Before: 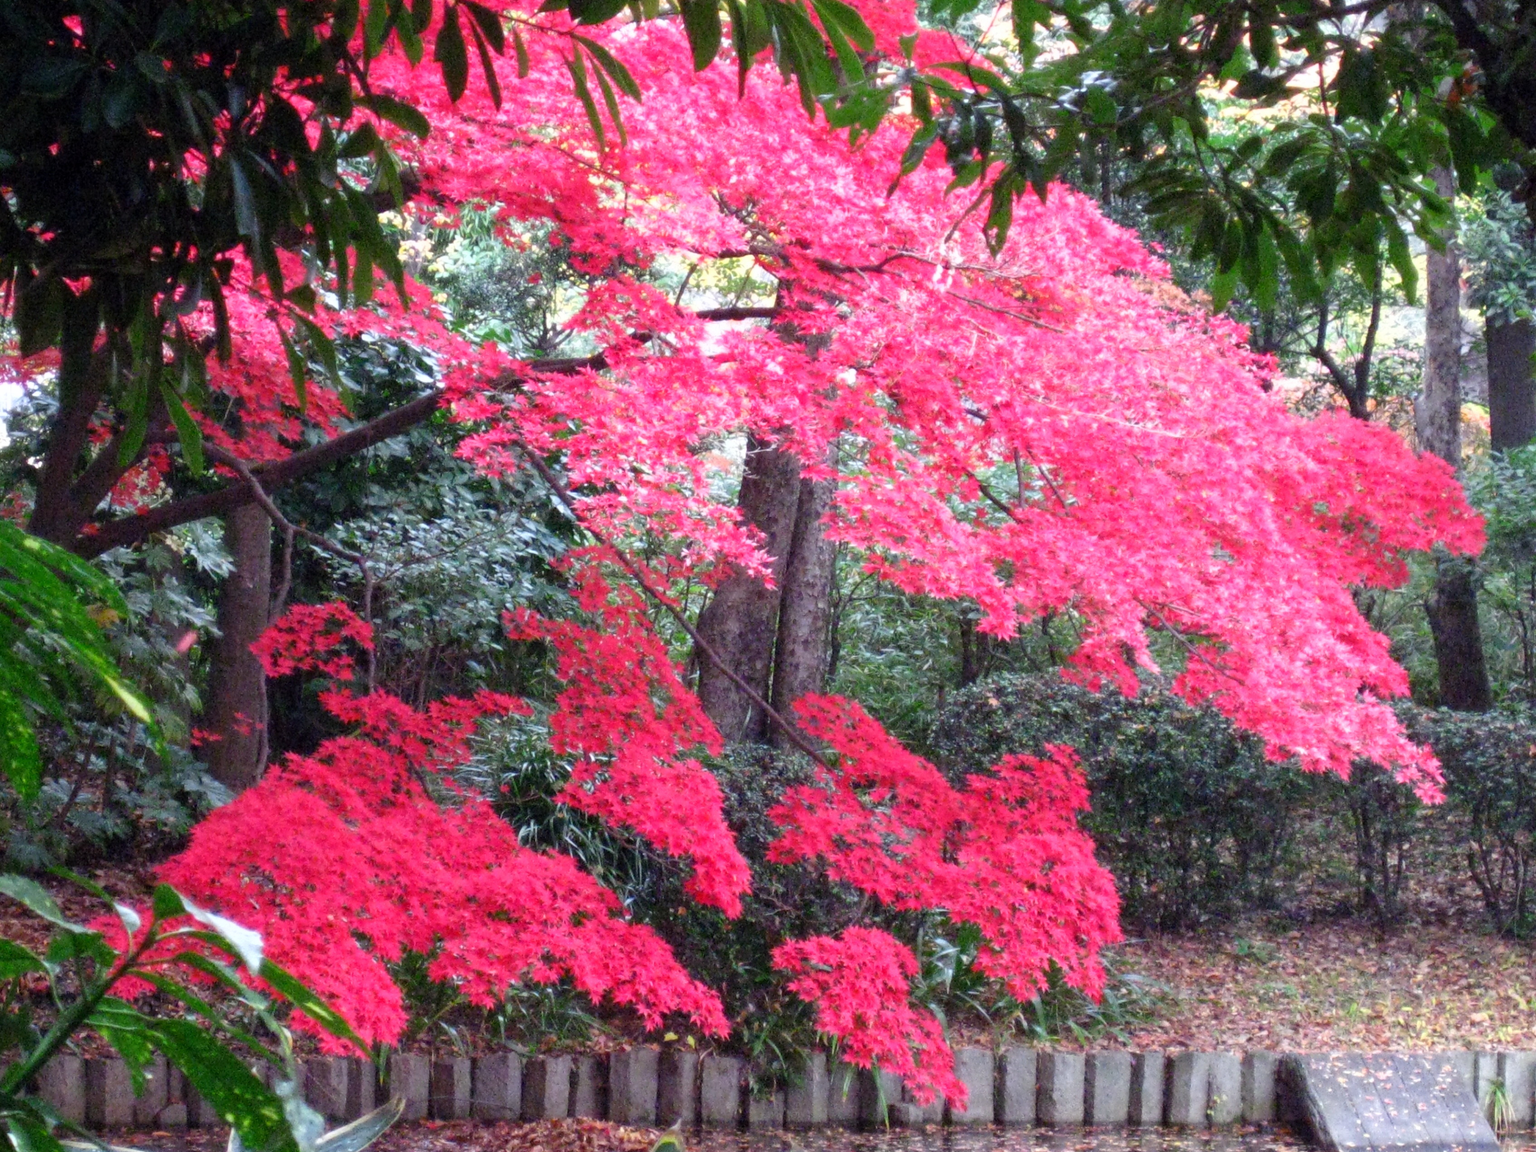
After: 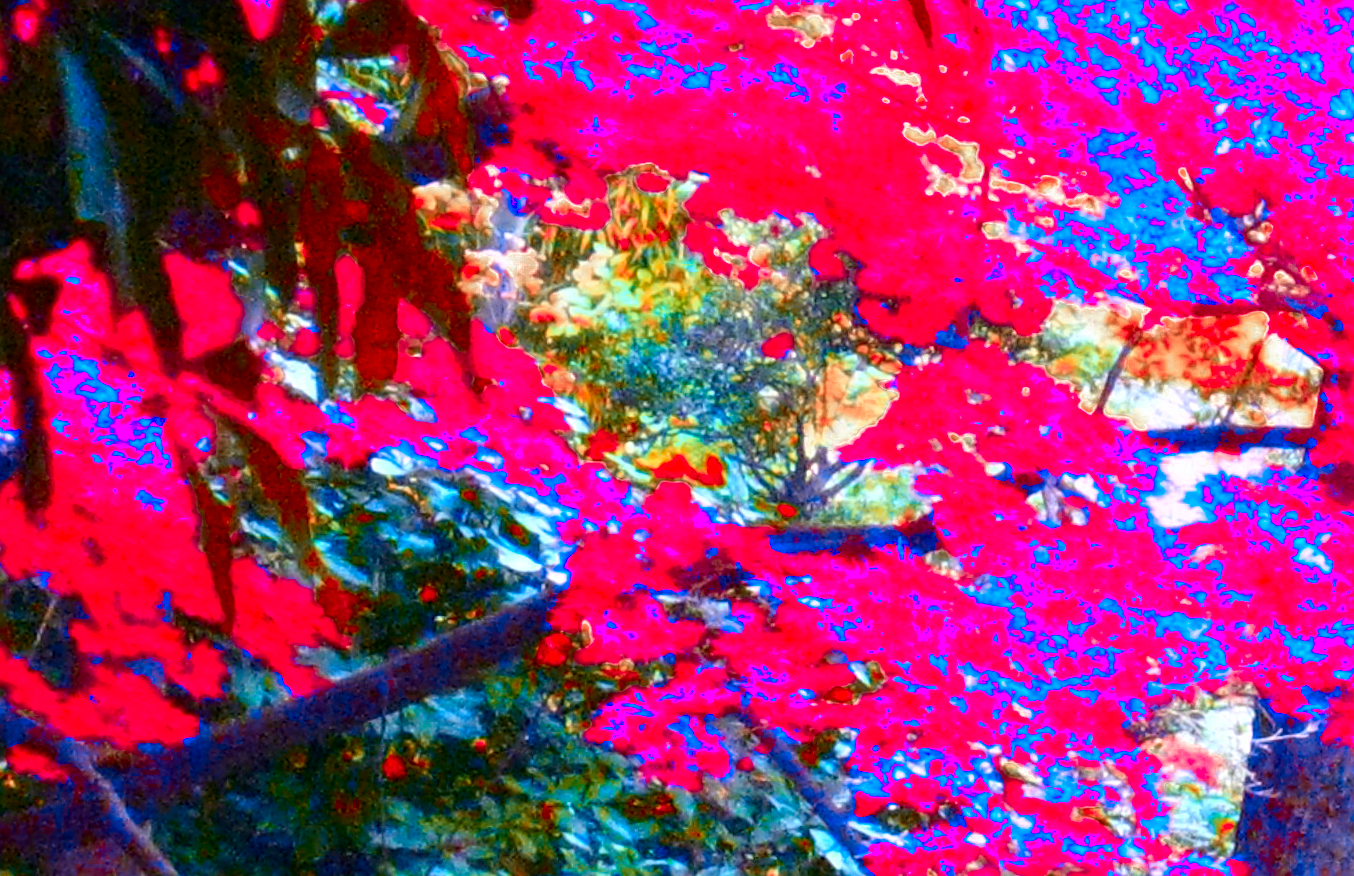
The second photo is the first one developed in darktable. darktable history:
color zones: curves: ch0 [(0.006, 0.385) (0.143, 0.563) (0.243, 0.321) (0.352, 0.464) (0.516, 0.456) (0.625, 0.5) (0.75, 0.5) (0.875, 0.5)]; ch1 [(0, 0.5) (0.134, 0.504) (0.246, 0.463) (0.421, 0.515) (0.5, 0.56) (0.625, 0.5) (0.75, 0.5) (0.875, 0.5)]; ch2 [(0, 0.5) (0.131, 0.426) (0.307, 0.289) (0.38, 0.188) (0.513, 0.216) (0.625, 0.548) (0.75, 0.468) (0.838, 0.396) (0.971, 0.311)]
color correction: saturation 3
shadows and highlights: shadows -30, highlights 30
crop: left 15.452%, top 5.459%, right 43.956%, bottom 56.62%
sharpen: on, module defaults
rotate and perspective: rotation -0.013°, lens shift (vertical) -0.027, lens shift (horizontal) 0.178, crop left 0.016, crop right 0.989, crop top 0.082, crop bottom 0.918
contrast brightness saturation: saturation 0.13
